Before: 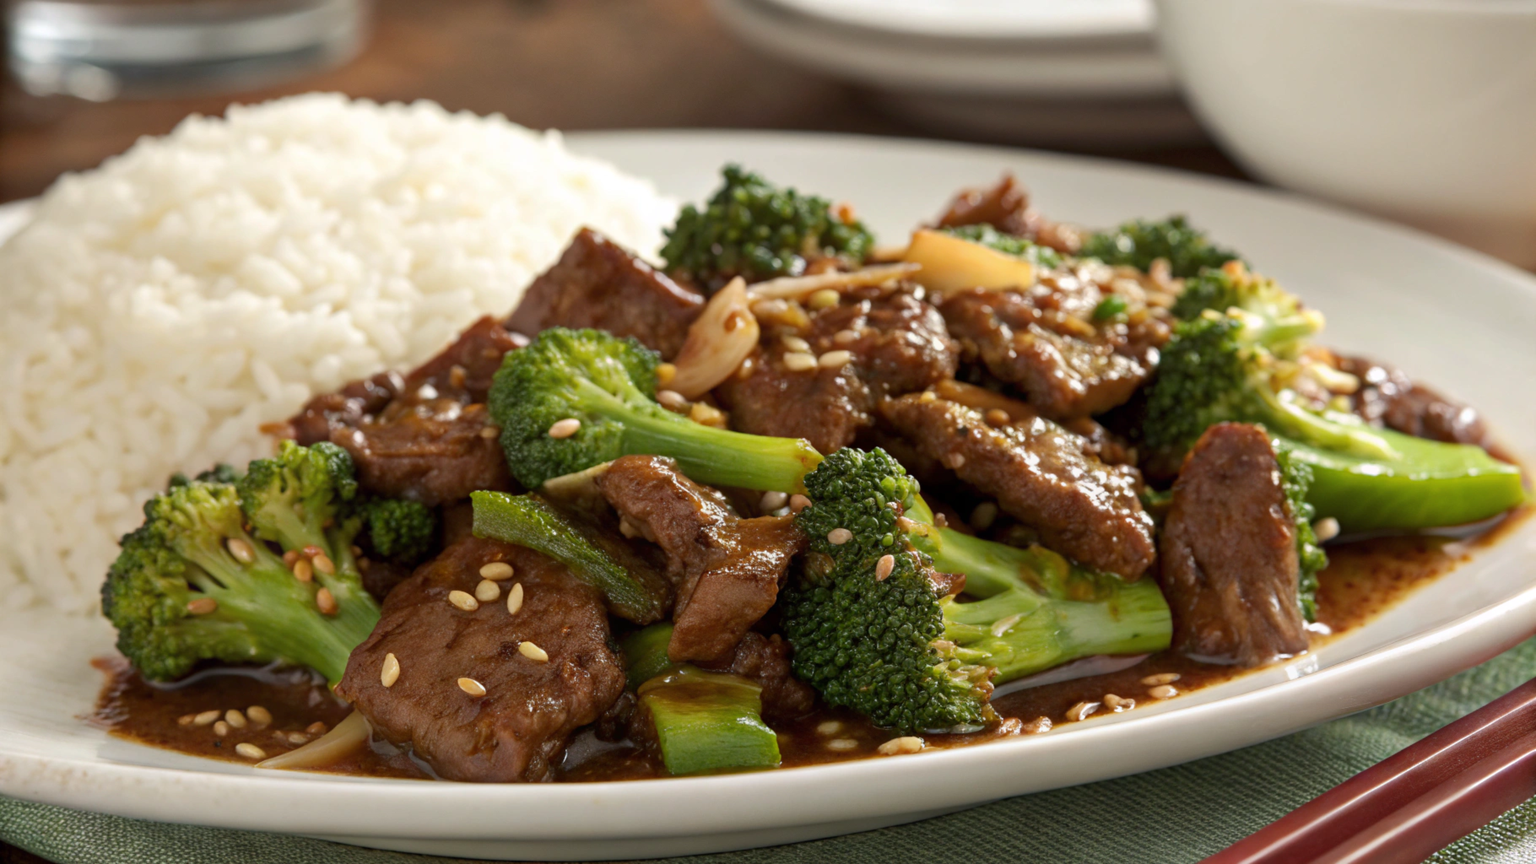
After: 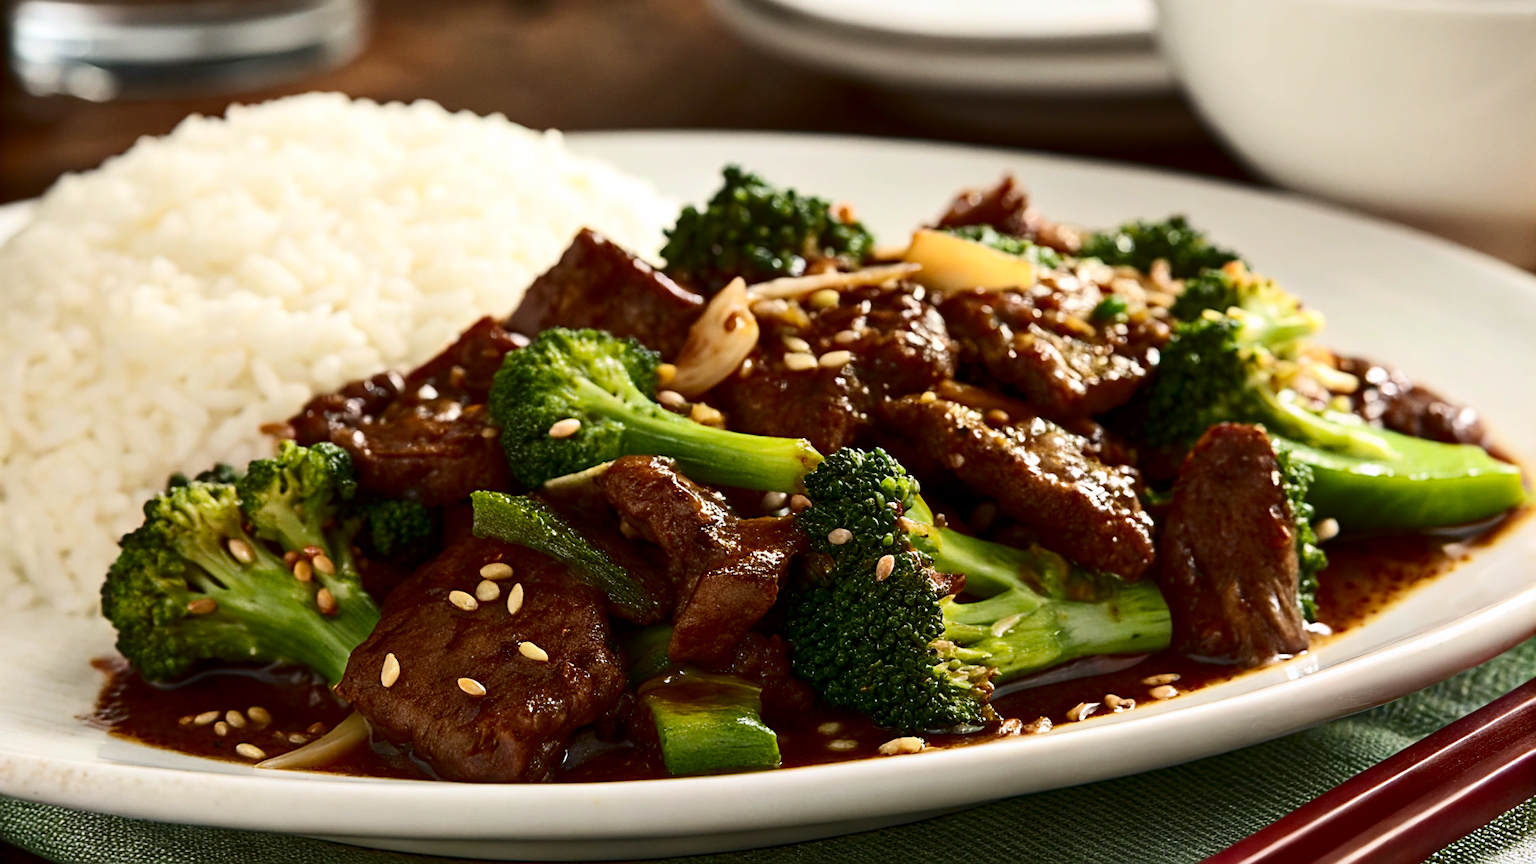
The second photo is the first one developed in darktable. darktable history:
sharpen: on, module defaults
contrast brightness saturation: contrast 0.32, brightness -0.08, saturation 0.17
